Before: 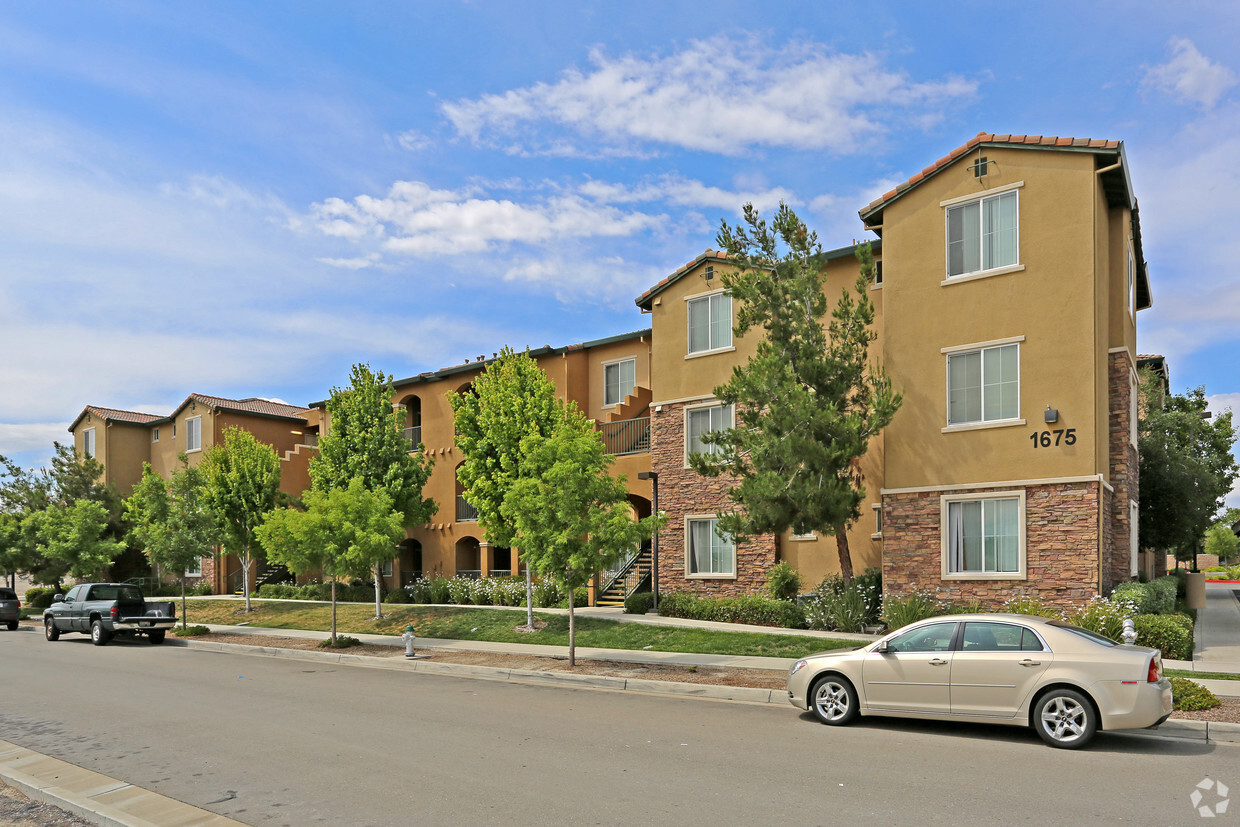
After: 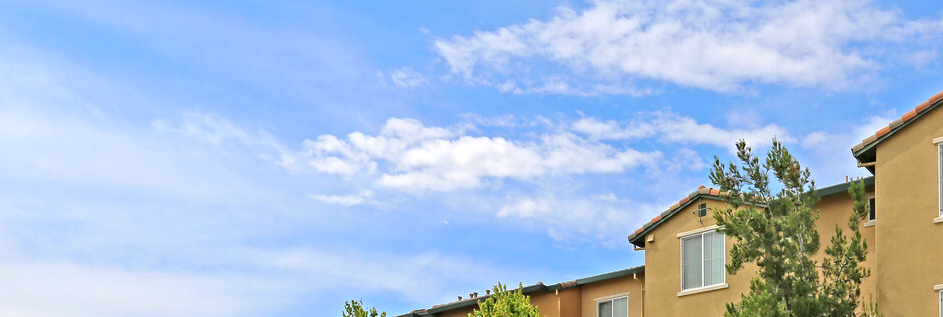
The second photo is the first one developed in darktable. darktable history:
crop: left 0.575%, top 7.628%, right 23.321%, bottom 53.961%
exposure: exposure 0.291 EV, compensate highlight preservation false
